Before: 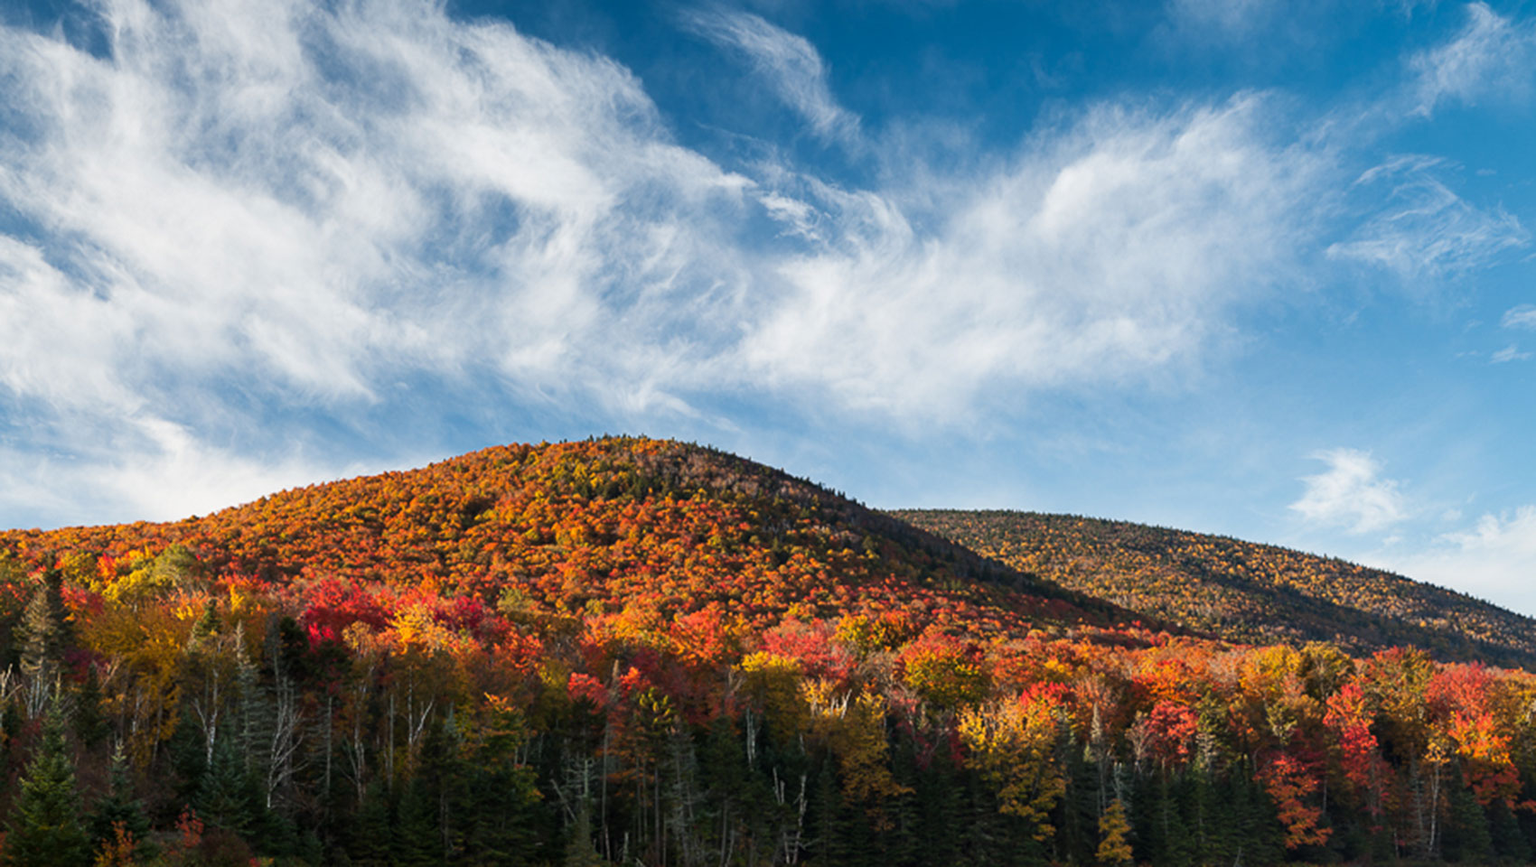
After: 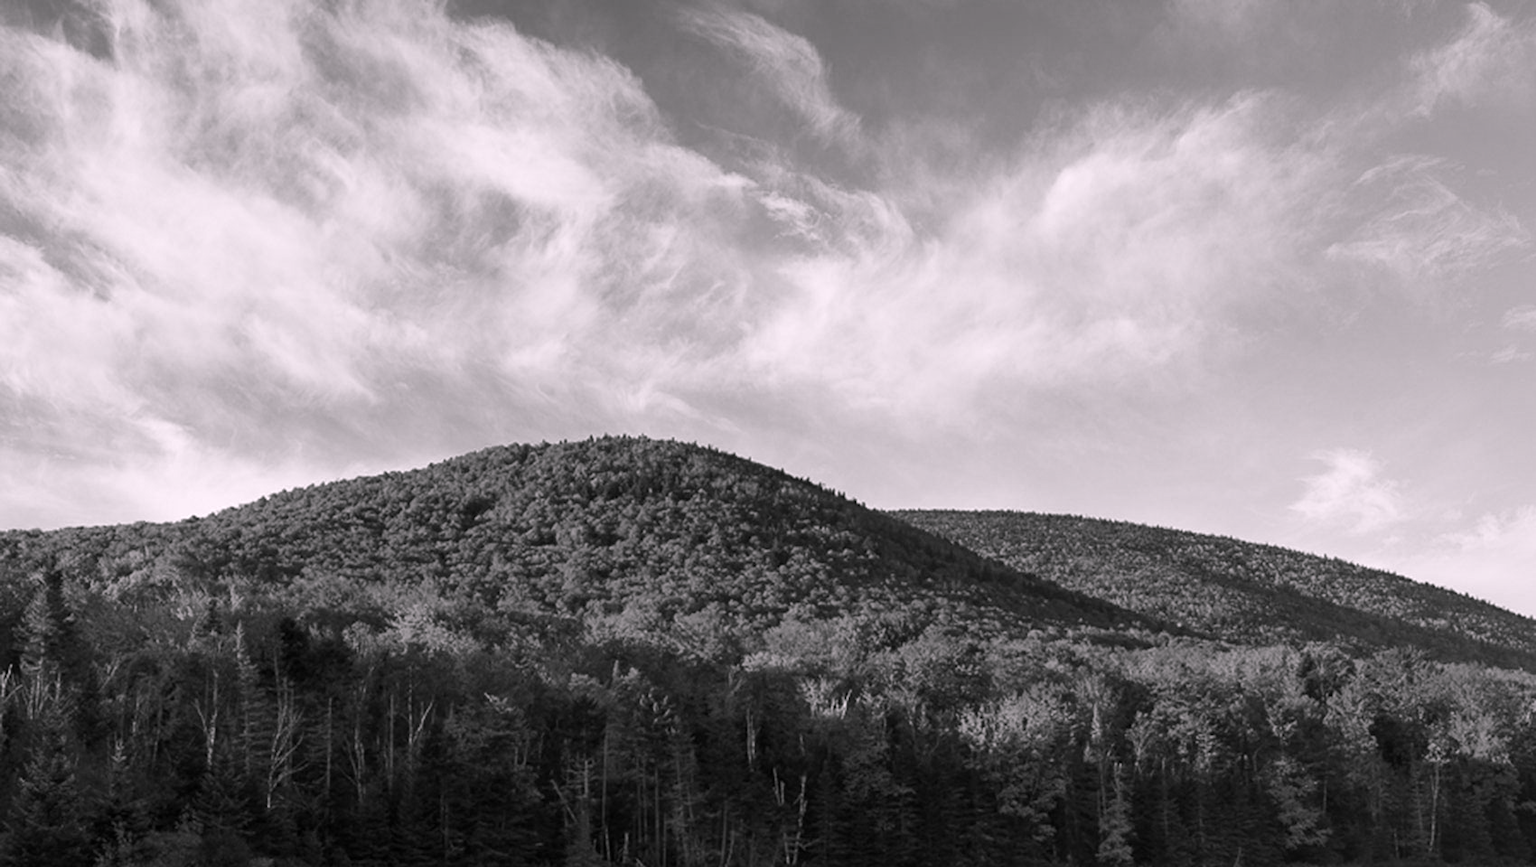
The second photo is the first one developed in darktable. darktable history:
color balance rgb: highlights gain › chroma 1.491%, highlights gain › hue 310.1°, perceptual saturation grading › global saturation 25.734%
color calibration: output gray [0.246, 0.254, 0.501, 0], illuminant custom, x 0.371, y 0.382, temperature 4283.17 K
